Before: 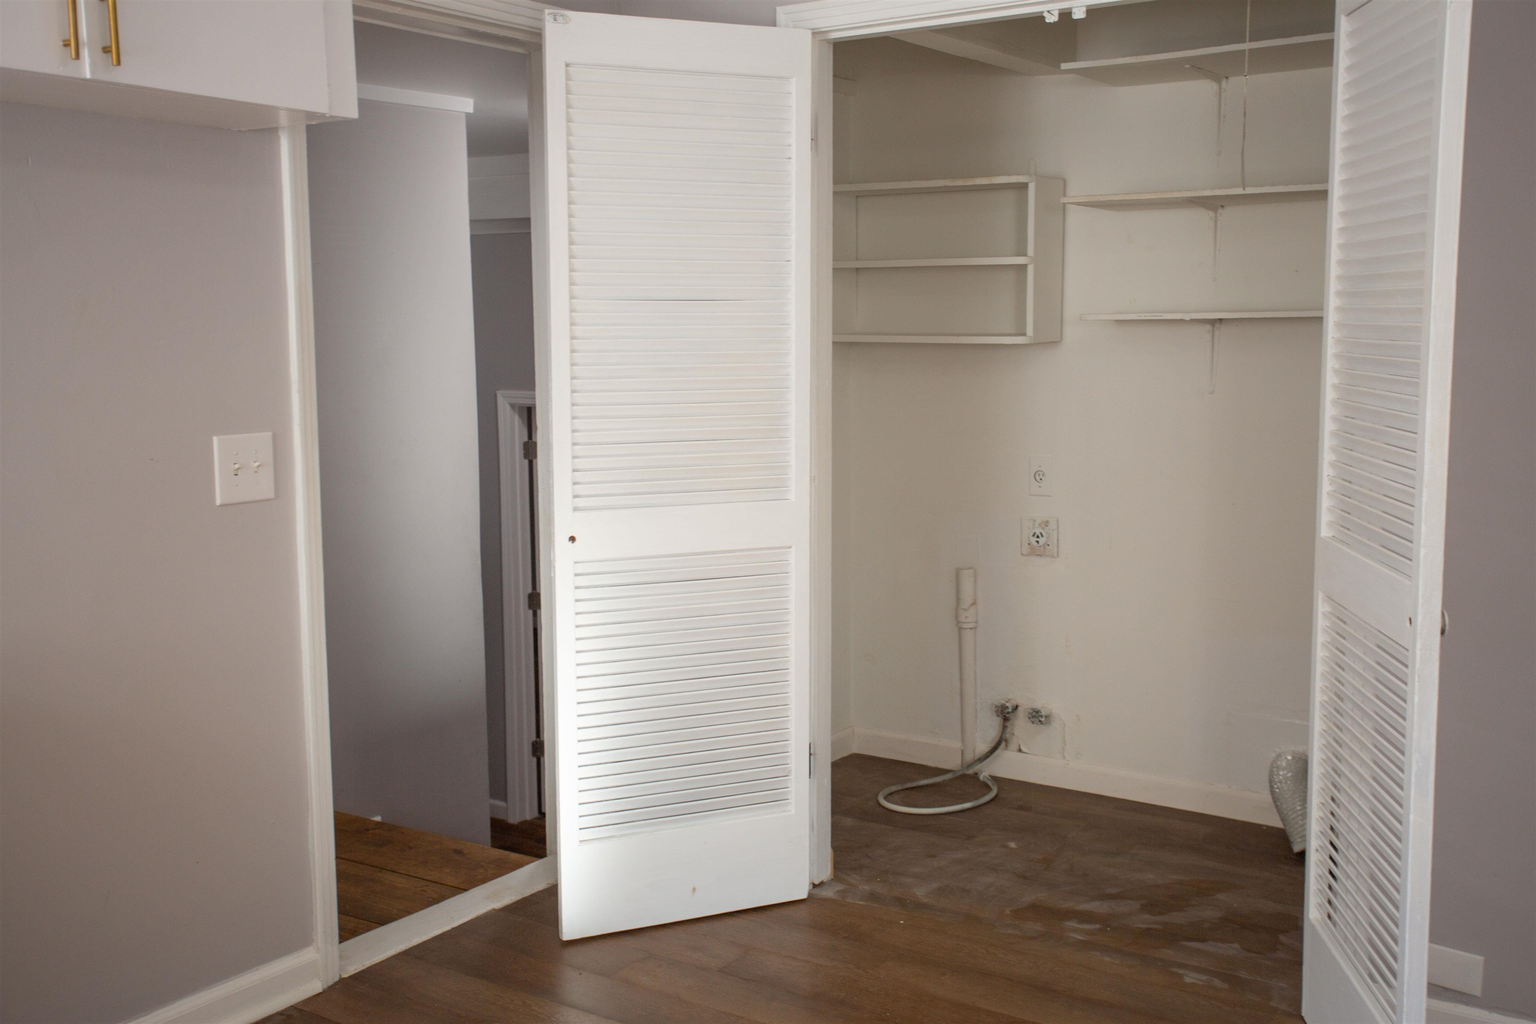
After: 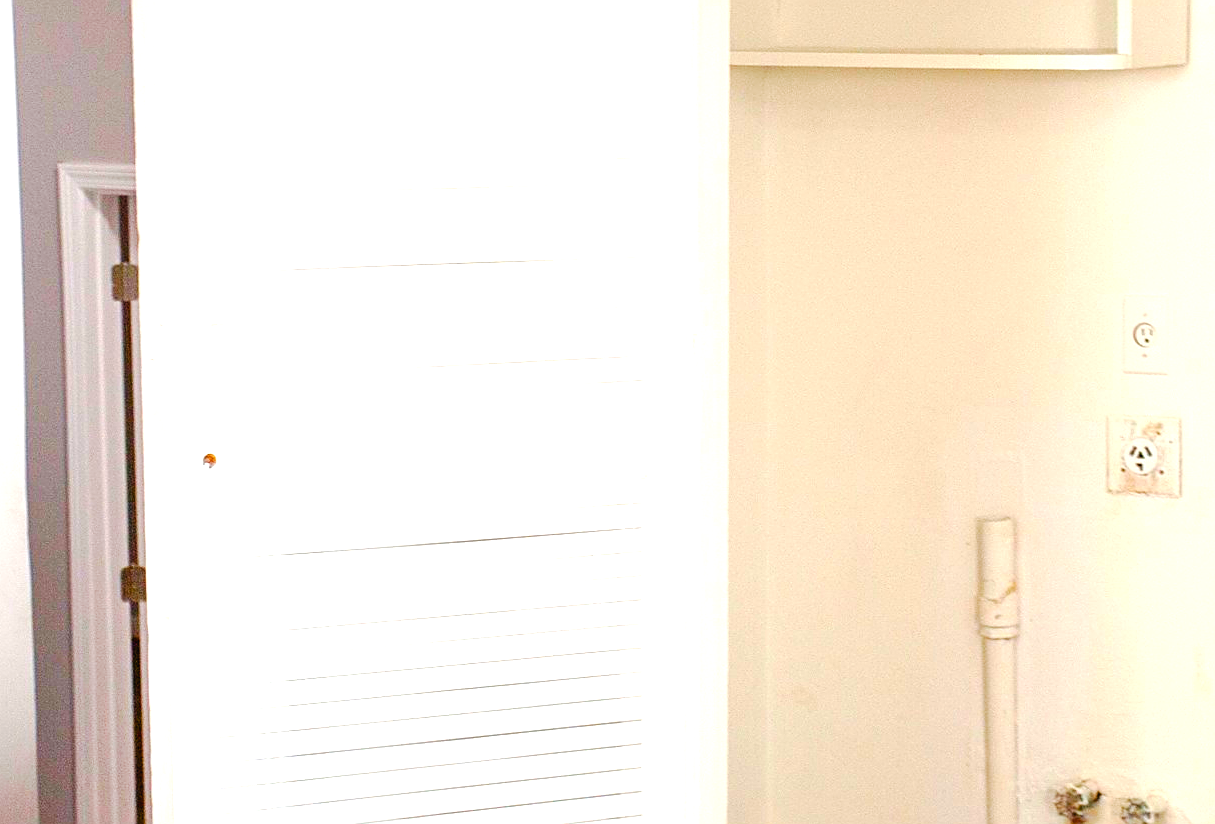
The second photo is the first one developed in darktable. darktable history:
crop: left 30.44%, top 30.181%, right 30.003%, bottom 29.584%
sharpen: on, module defaults
tone curve: curves: ch0 [(0, 0.018) (0.061, 0.041) (0.205, 0.191) (0.289, 0.292) (0.39, 0.424) (0.493, 0.551) (0.666, 0.743) (0.795, 0.841) (1, 0.998)]; ch1 [(0, 0) (0.385, 0.343) (0.439, 0.415) (0.494, 0.498) (0.501, 0.501) (0.51, 0.496) (0.548, 0.554) (0.586, 0.61) (0.684, 0.658) (0.783, 0.804) (1, 1)]; ch2 [(0, 0) (0.304, 0.31) (0.403, 0.399) (0.441, 0.428) (0.47, 0.469) (0.498, 0.496) (0.524, 0.538) (0.566, 0.588) (0.648, 0.665) (0.697, 0.699) (1, 1)], preserve colors none
exposure: black level correction 0, exposure 1.097 EV, compensate highlight preservation false
color balance rgb: linear chroma grading › global chroma 33.224%, perceptual saturation grading › global saturation 20%, perceptual saturation grading › highlights 3.695%, perceptual saturation grading › shadows 49.465%, perceptual brilliance grading › global brilliance 12.711%, global vibrance 20%
local contrast: mode bilateral grid, contrast 20, coarseness 50, detail 119%, midtone range 0.2
